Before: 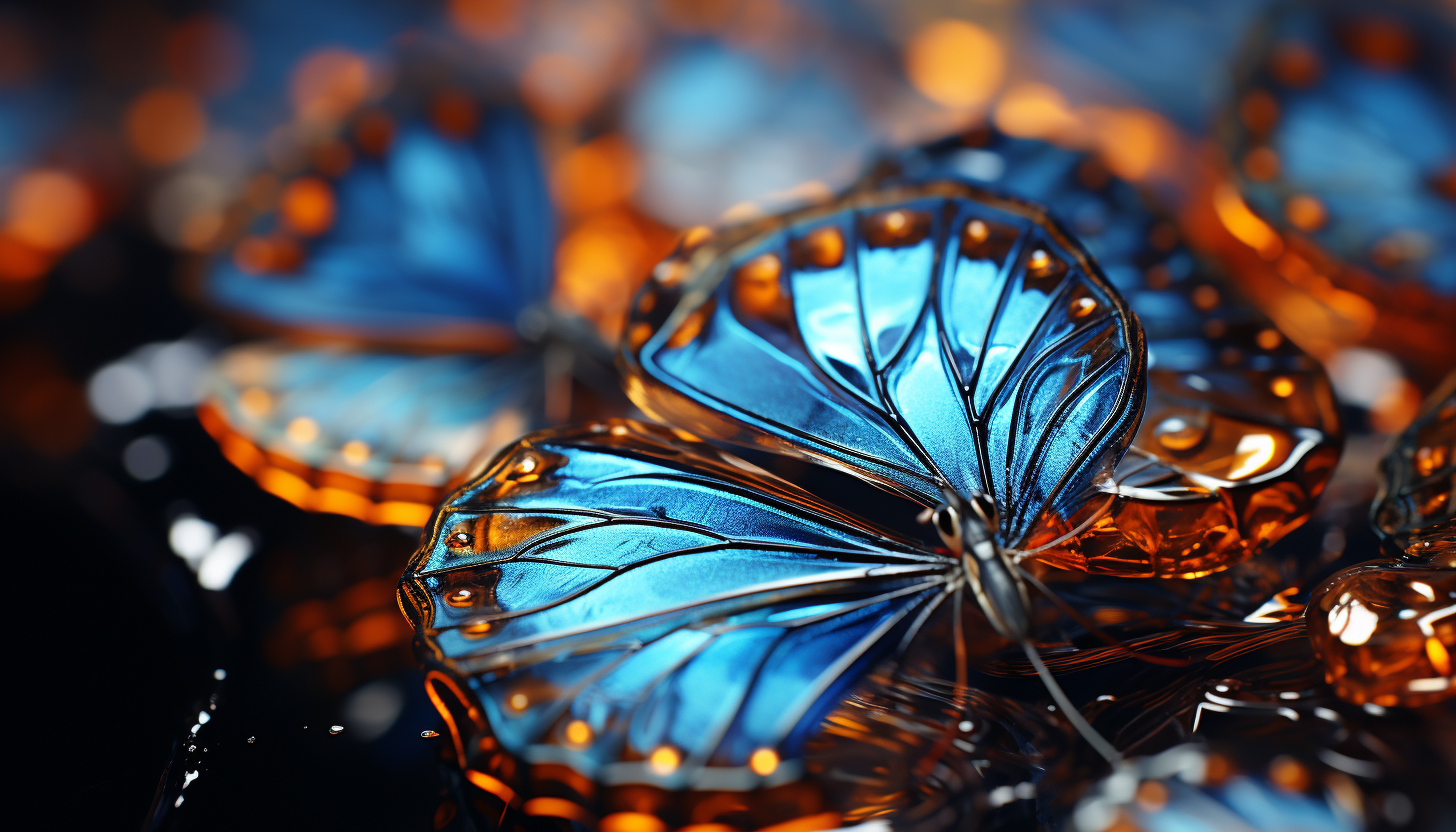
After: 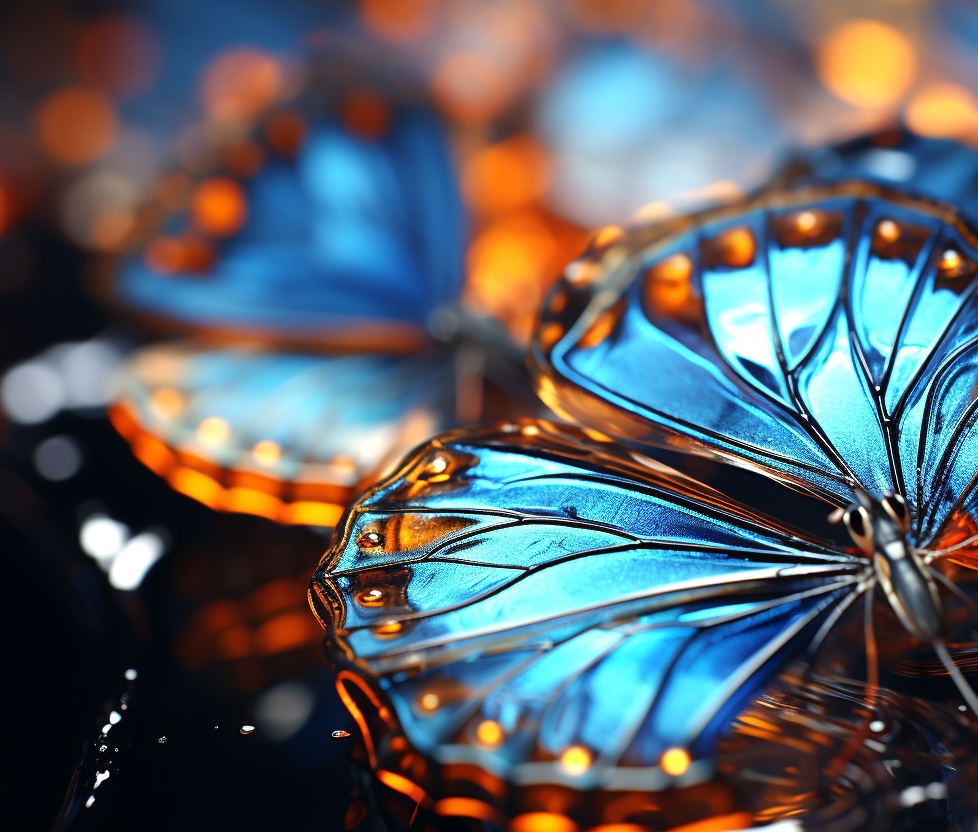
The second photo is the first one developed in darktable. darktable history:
crop and rotate: left 6.174%, right 26.604%
base curve: preserve colors none
exposure: exposure 0.51 EV, compensate exposure bias true, compensate highlight preservation false
